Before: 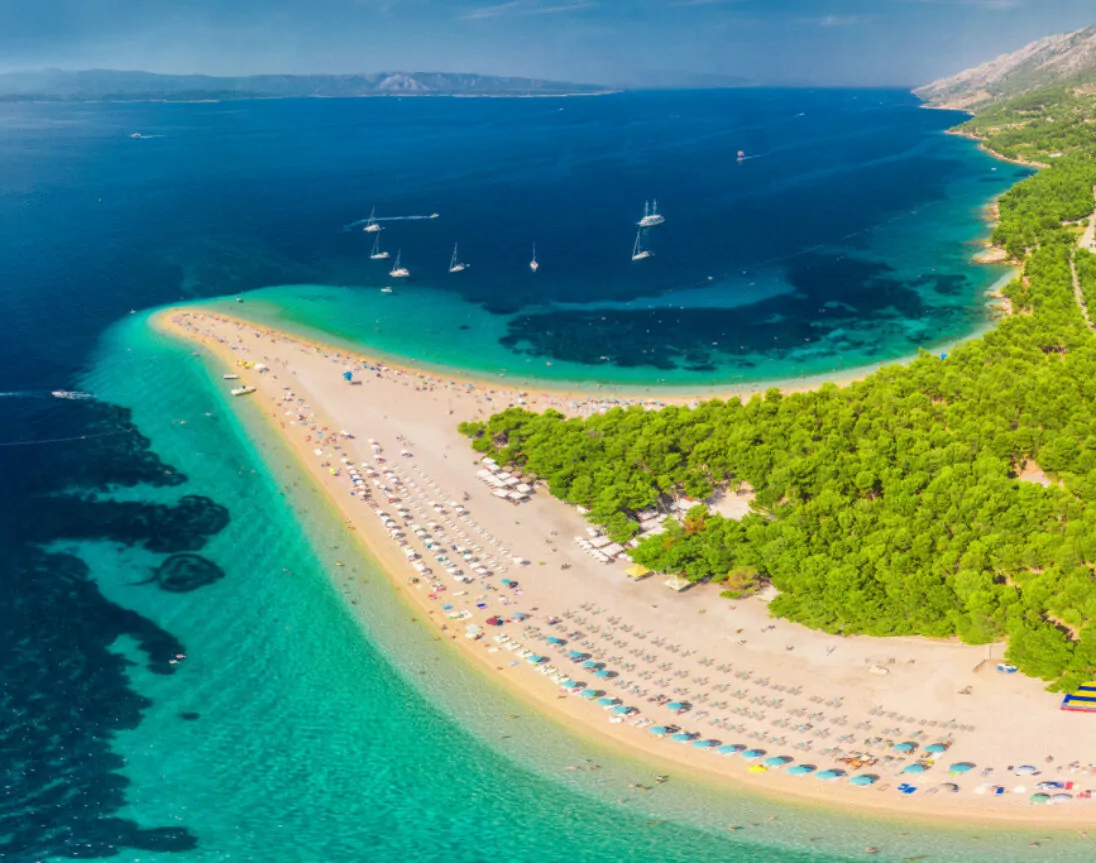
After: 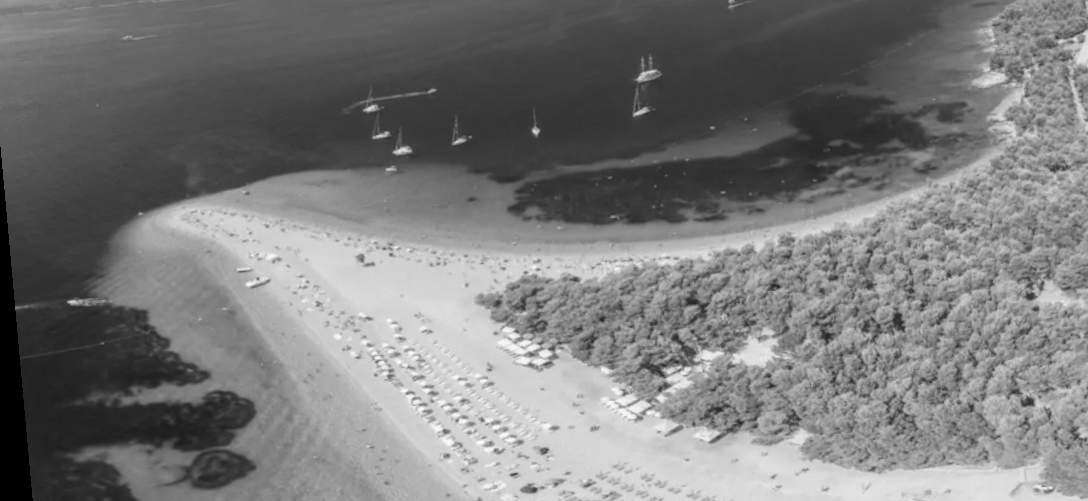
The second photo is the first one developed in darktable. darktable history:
rotate and perspective: rotation -5.2°, automatic cropping off
crop: left 1.744%, top 19.225%, right 5.069%, bottom 28.357%
monochrome: on, module defaults
